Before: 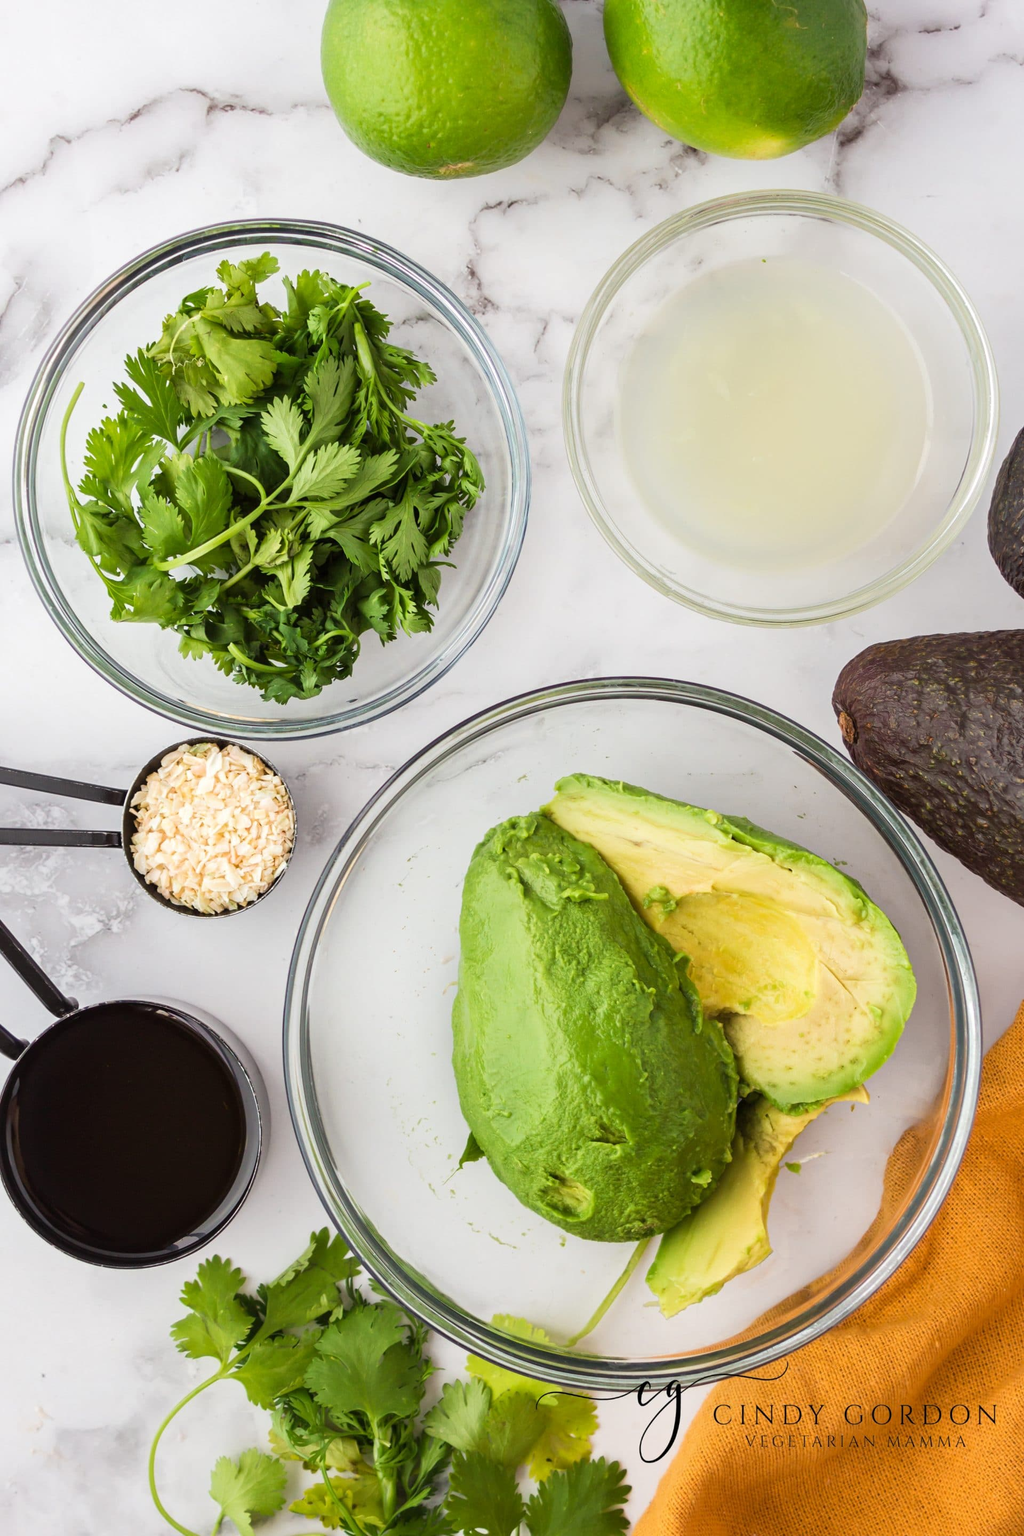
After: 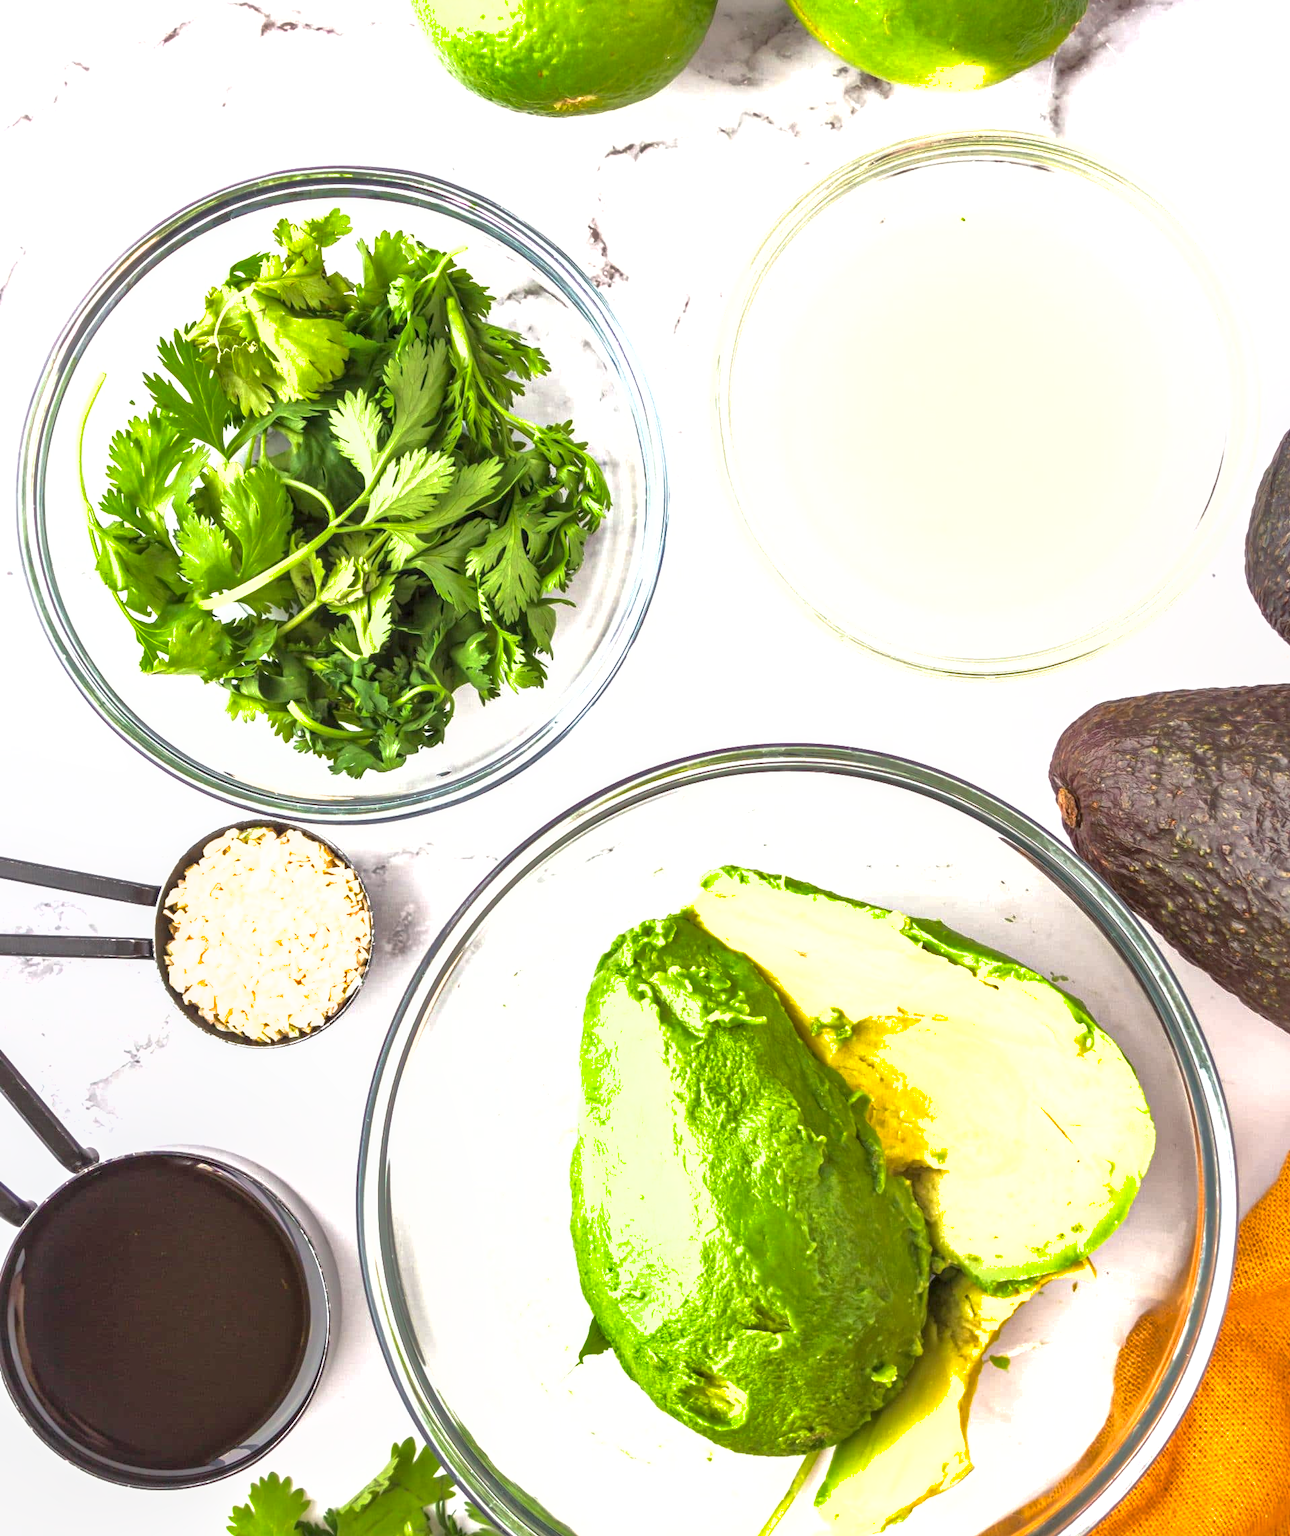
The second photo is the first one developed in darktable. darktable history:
exposure: black level correction 0, exposure 1 EV, compensate highlight preservation false
crop and rotate: top 5.665%, bottom 14.983%
shadows and highlights: on, module defaults
local contrast: on, module defaults
